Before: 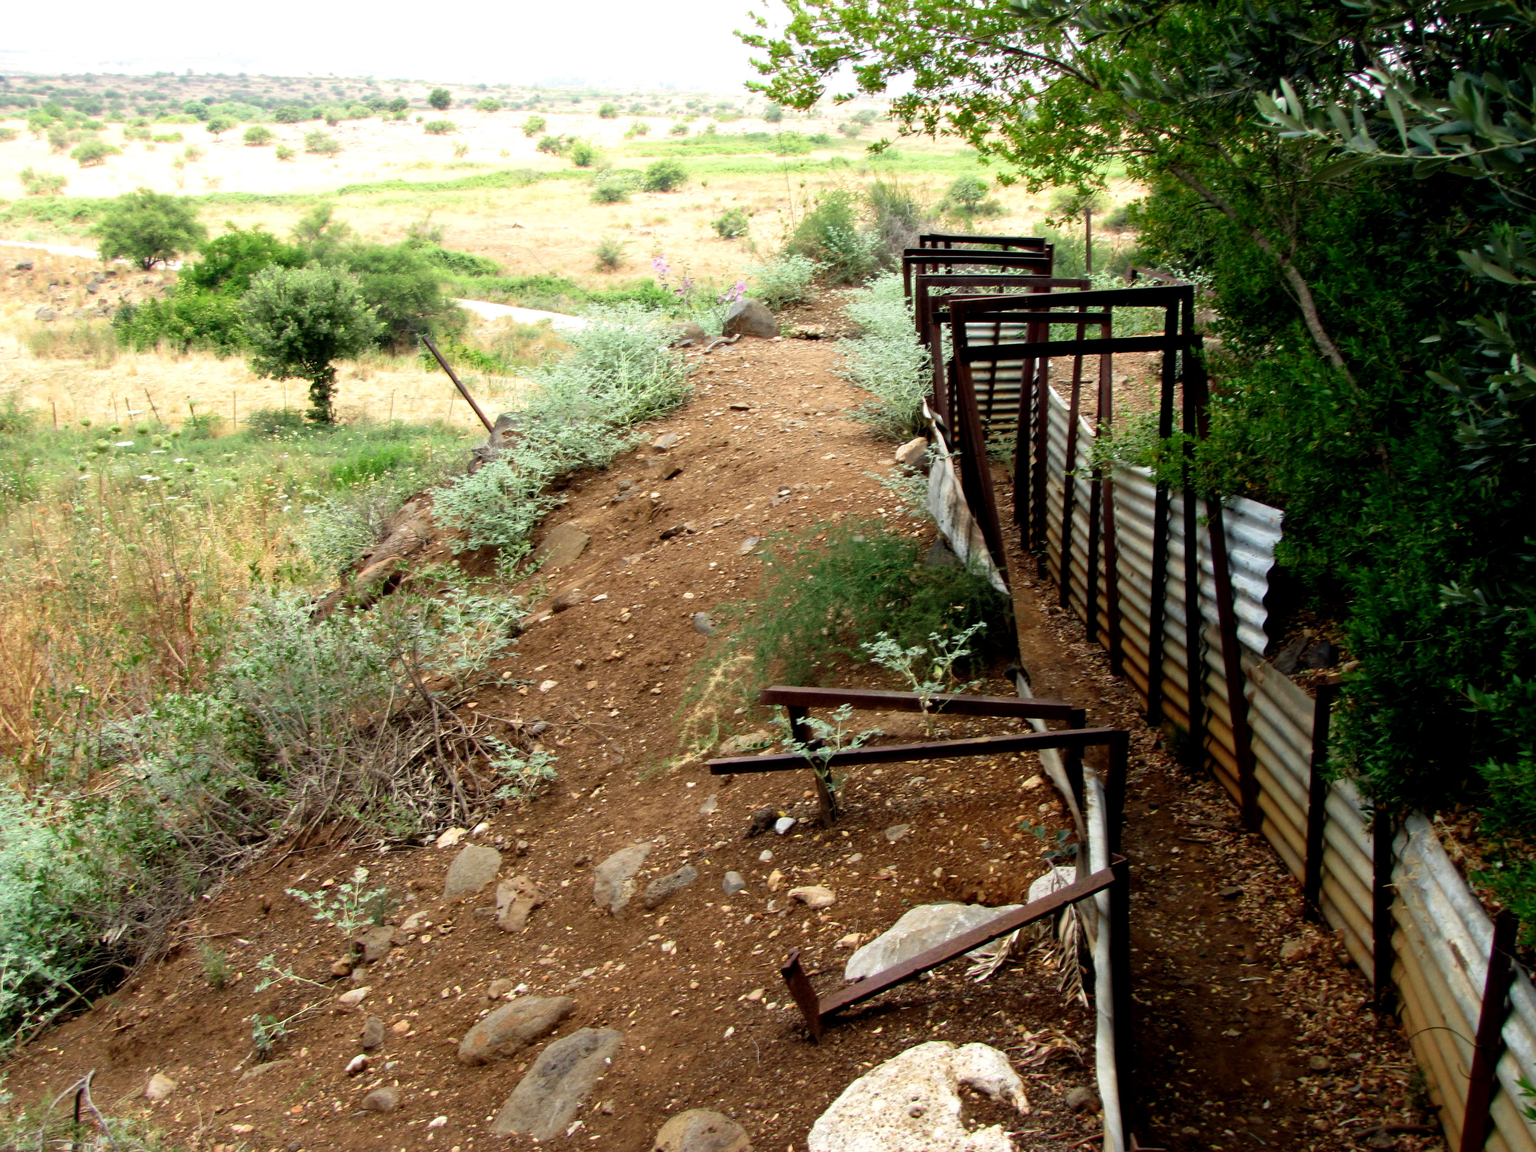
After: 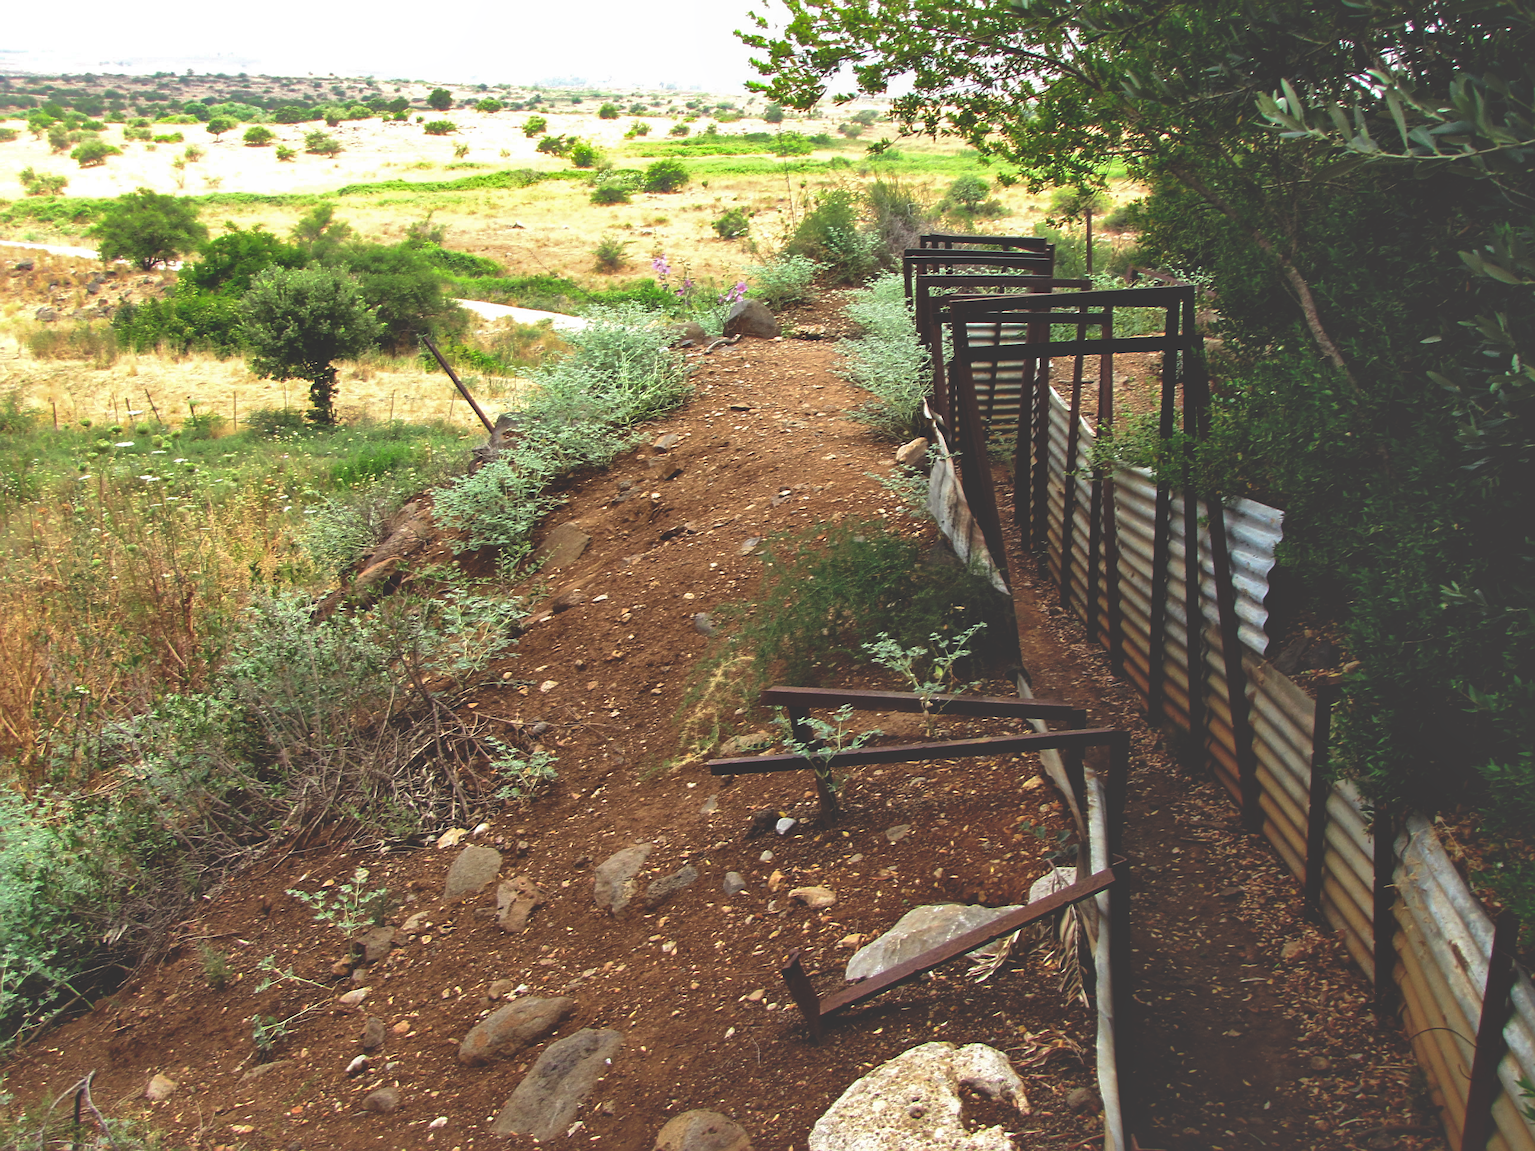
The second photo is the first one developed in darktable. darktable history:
rgb curve: curves: ch0 [(0, 0.186) (0.314, 0.284) (0.775, 0.708) (1, 1)], compensate middle gray true, preserve colors none
local contrast: highlights 61%, shadows 106%, detail 107%, midtone range 0.529
white balance: emerald 1
sharpen: on, module defaults
color balance: mode lift, gamma, gain (sRGB), lift [1, 1.049, 1, 1]
shadows and highlights: on, module defaults
